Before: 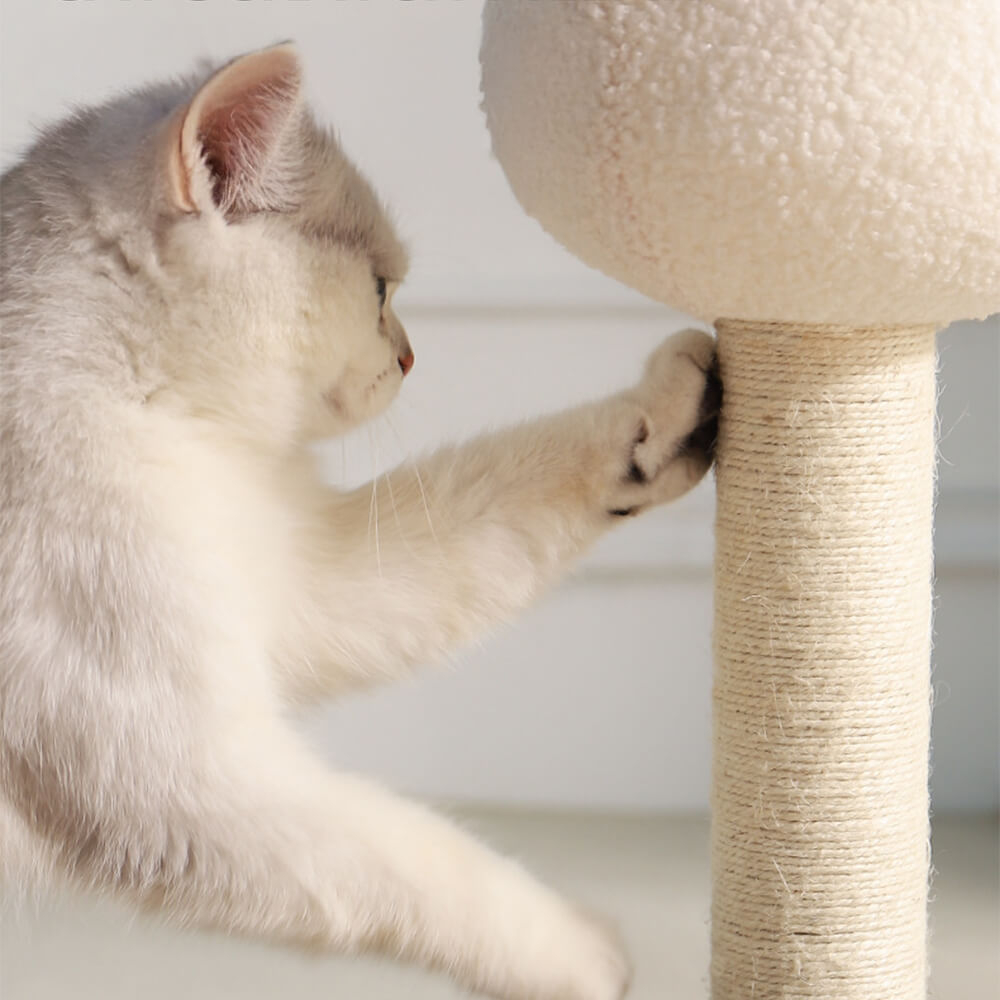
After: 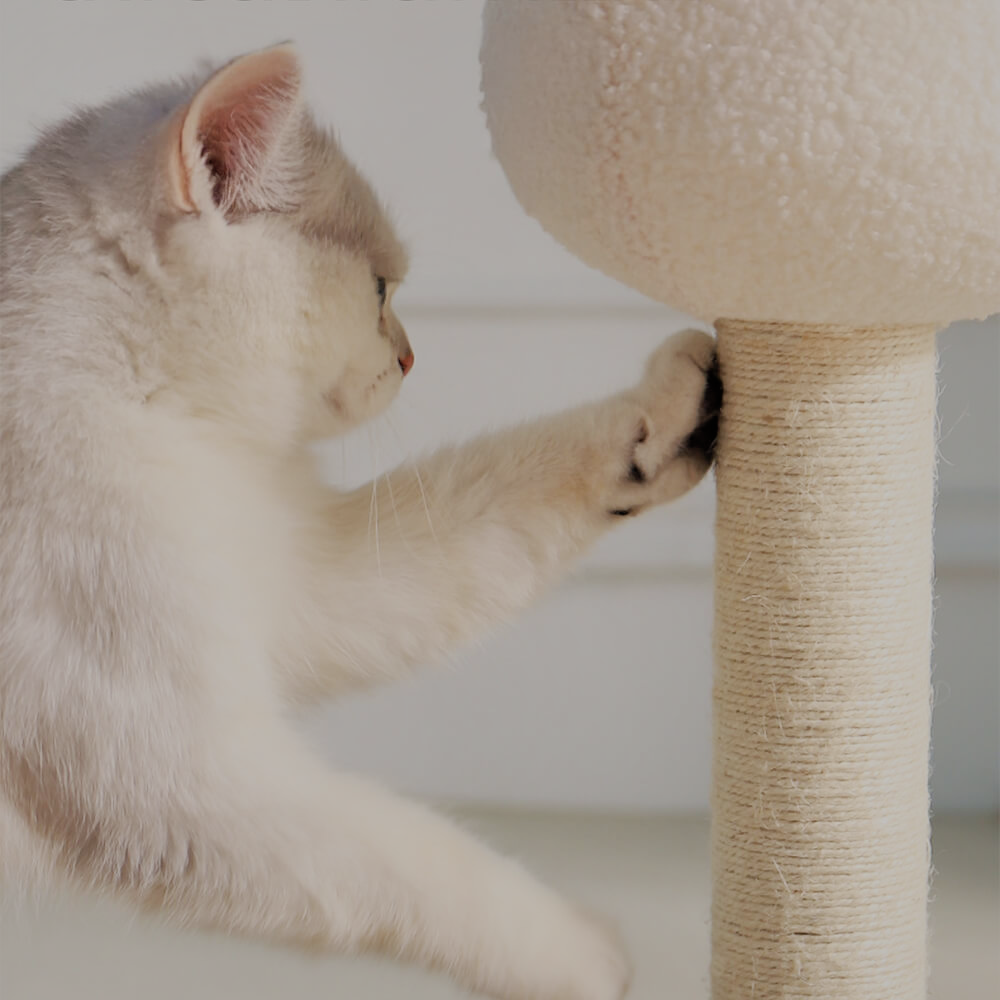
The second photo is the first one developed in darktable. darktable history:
shadows and highlights: on, module defaults
filmic rgb: black relative exposure -6.98 EV, white relative exposure 5.63 EV, hardness 2.86
